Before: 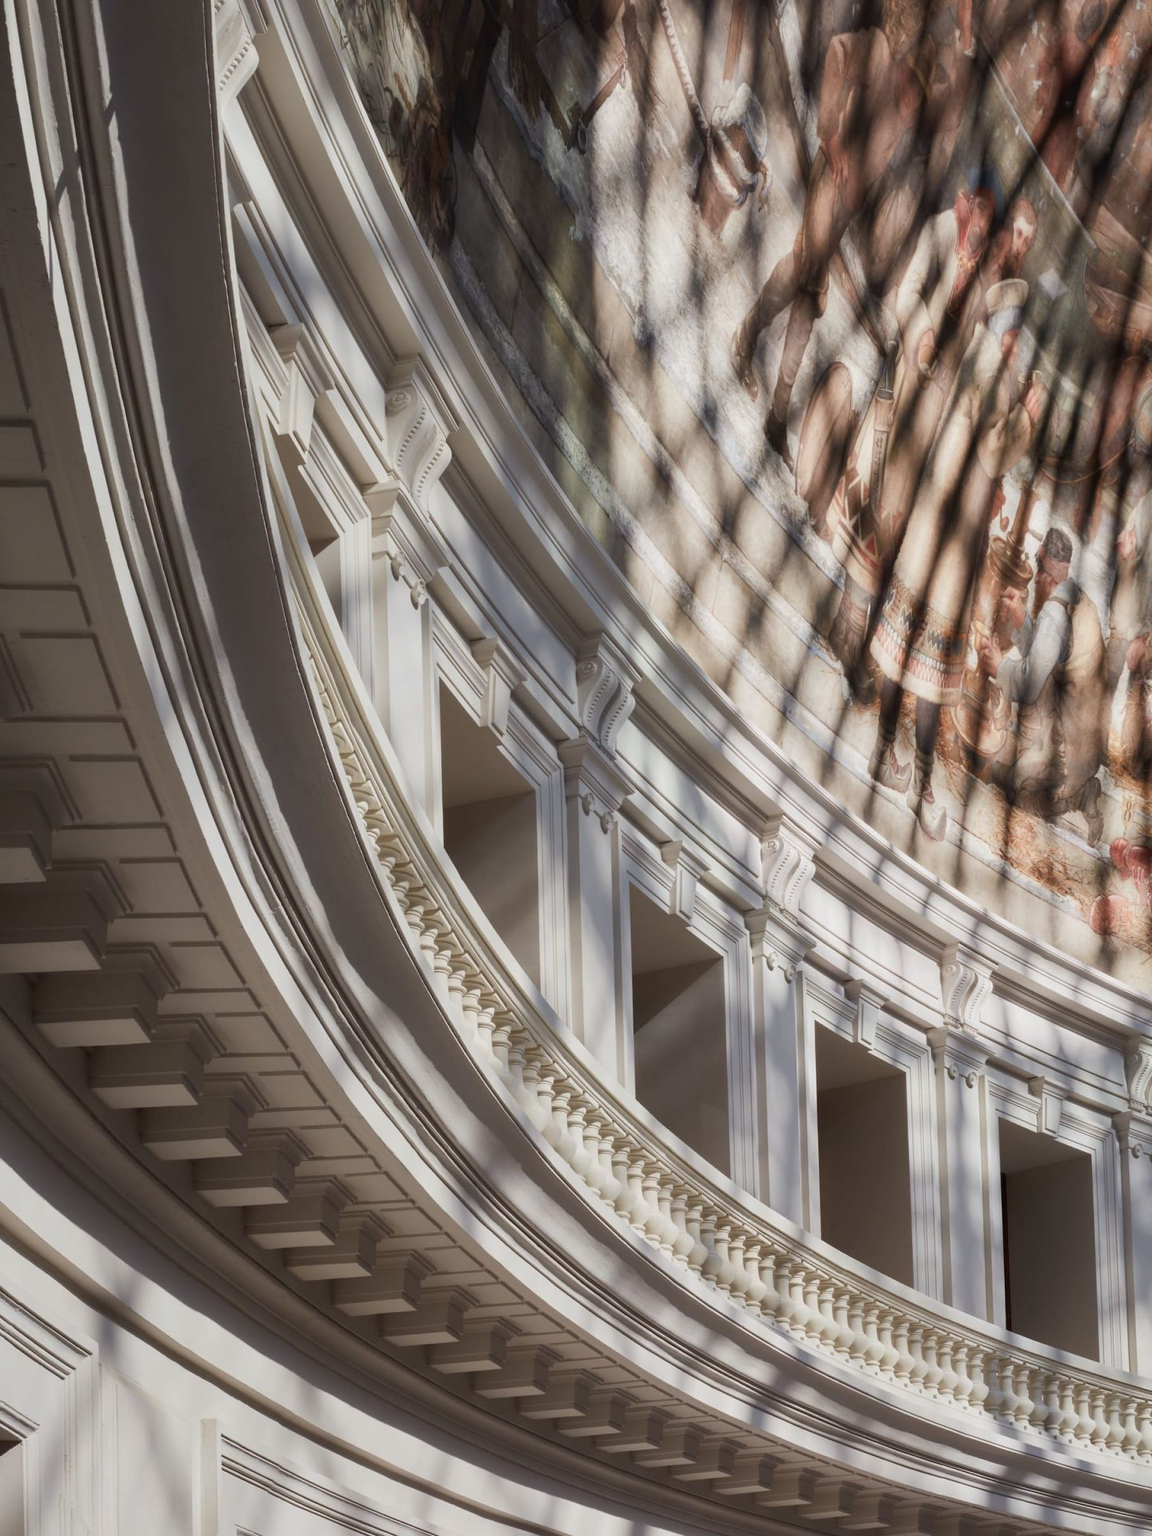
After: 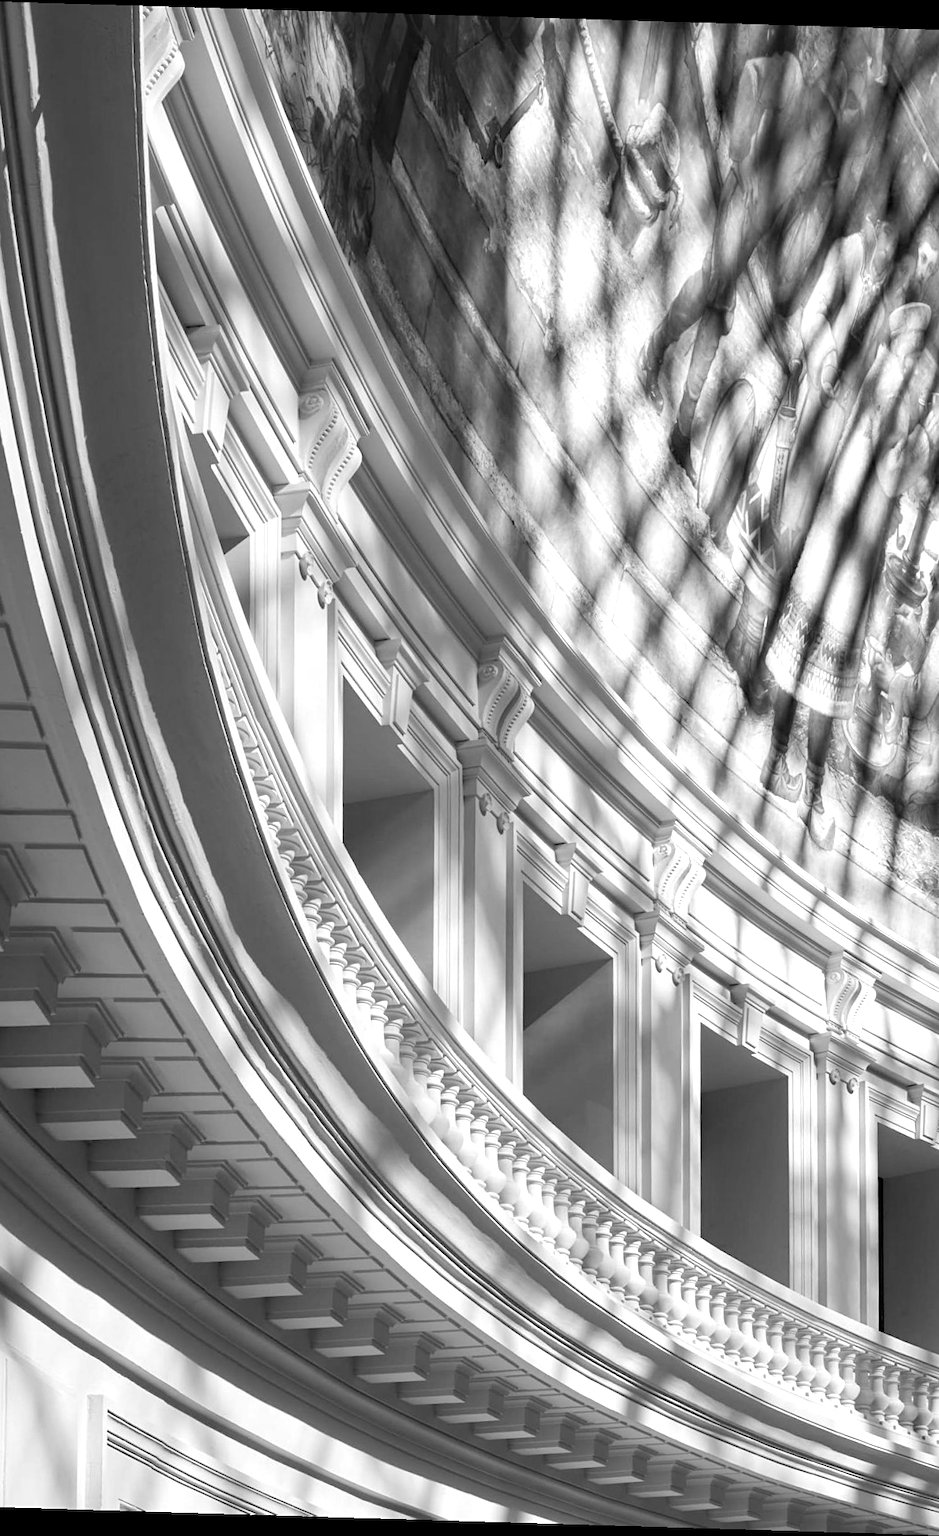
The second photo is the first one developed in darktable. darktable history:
color balance rgb: perceptual saturation grading › global saturation 20%, perceptual saturation grading › highlights -50%, perceptual saturation grading › shadows 30%, perceptual brilliance grading › global brilliance 10%, perceptual brilliance grading › shadows 15%
exposure: exposure 0.3 EV, compensate highlight preservation false
haze removal: compatibility mode true, adaptive false
crop and rotate: left 9.597%, right 10.195%
color calibration: output gray [0.714, 0.278, 0, 0], illuminant same as pipeline (D50), adaptation none (bypass)
sharpen: amount 0.2
rotate and perspective: rotation 1.72°, automatic cropping off
